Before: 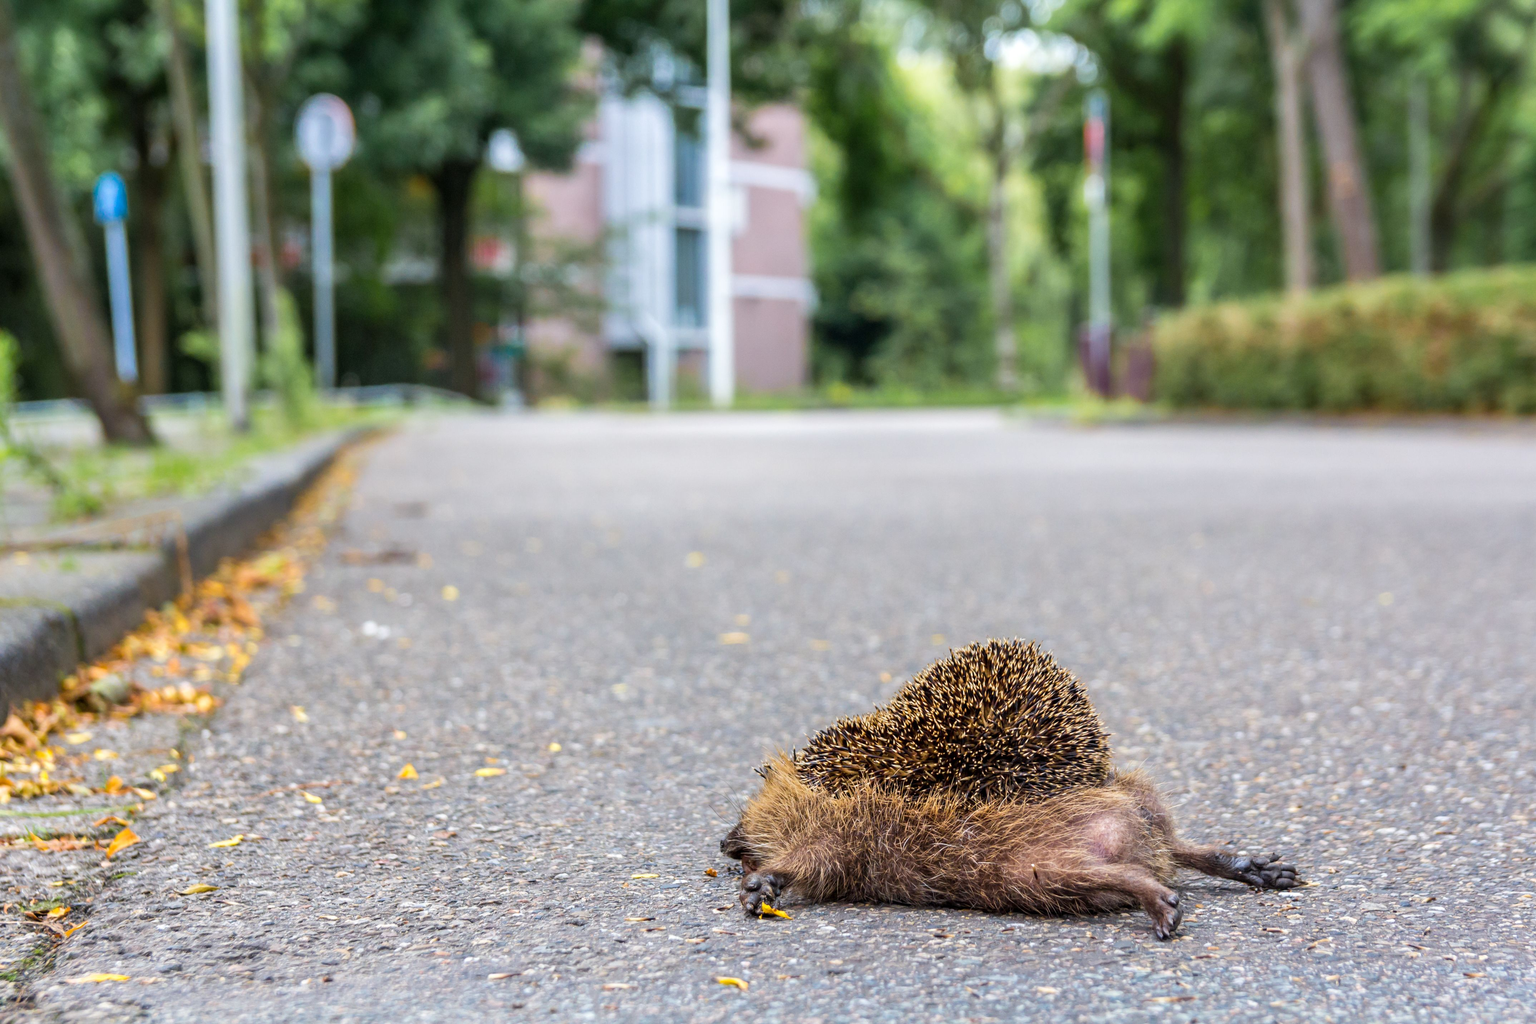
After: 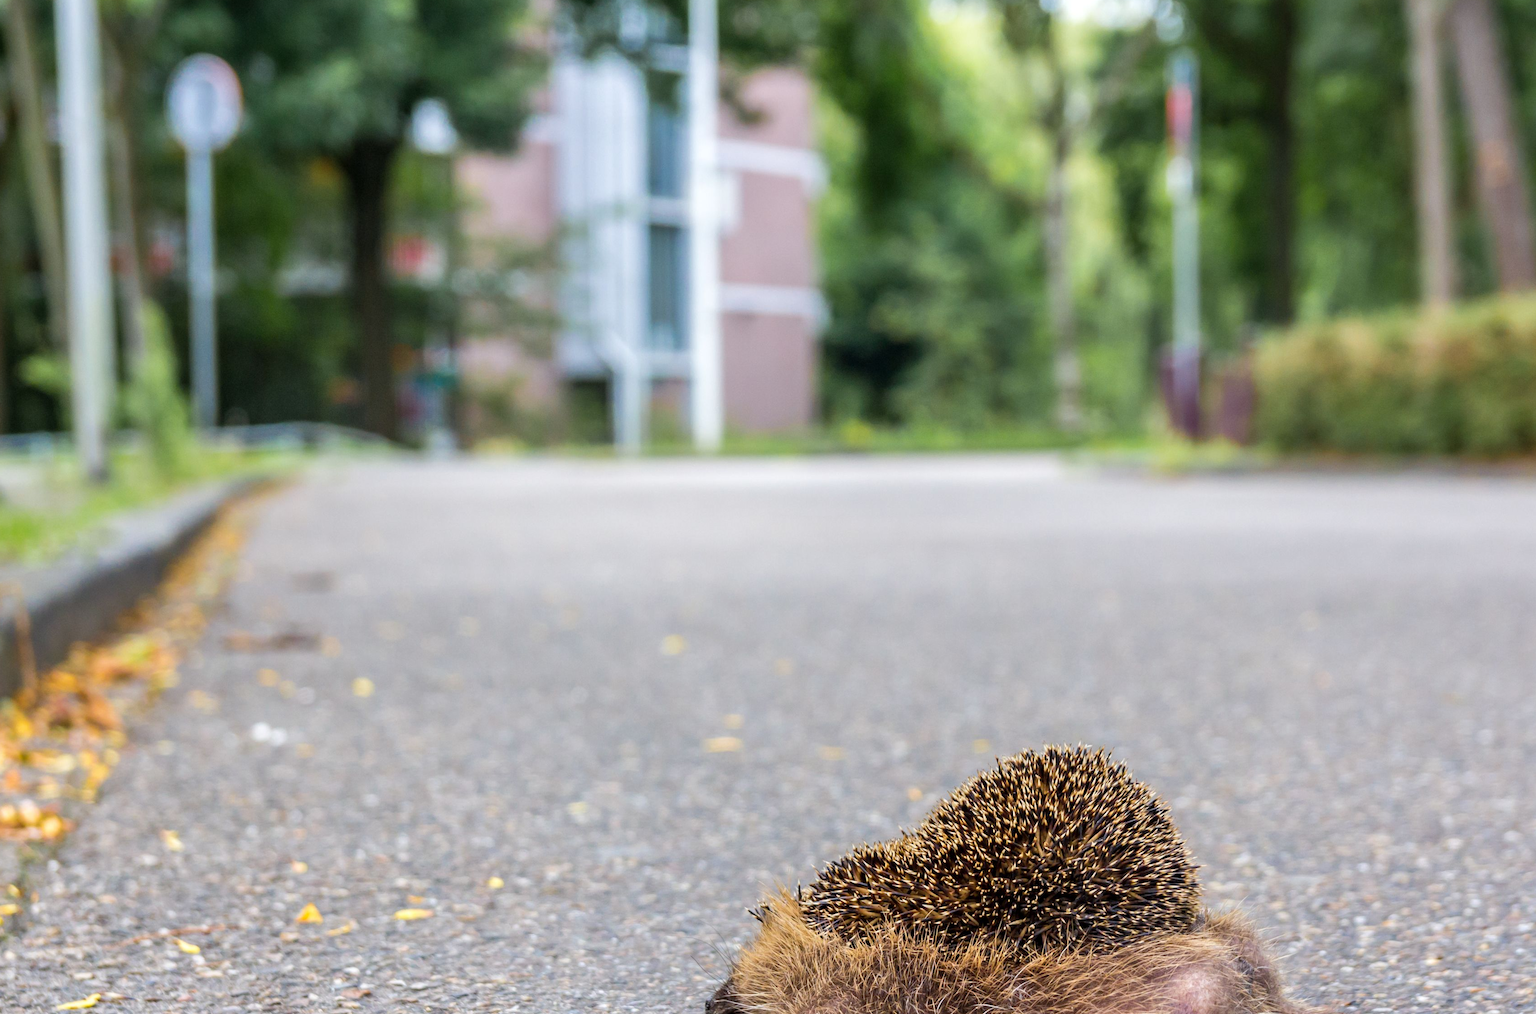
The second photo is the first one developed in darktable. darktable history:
crop and rotate: left 10.692%, top 5.02%, right 10.399%, bottom 16.777%
tone equalizer: edges refinement/feathering 500, mask exposure compensation -1.57 EV, preserve details no
